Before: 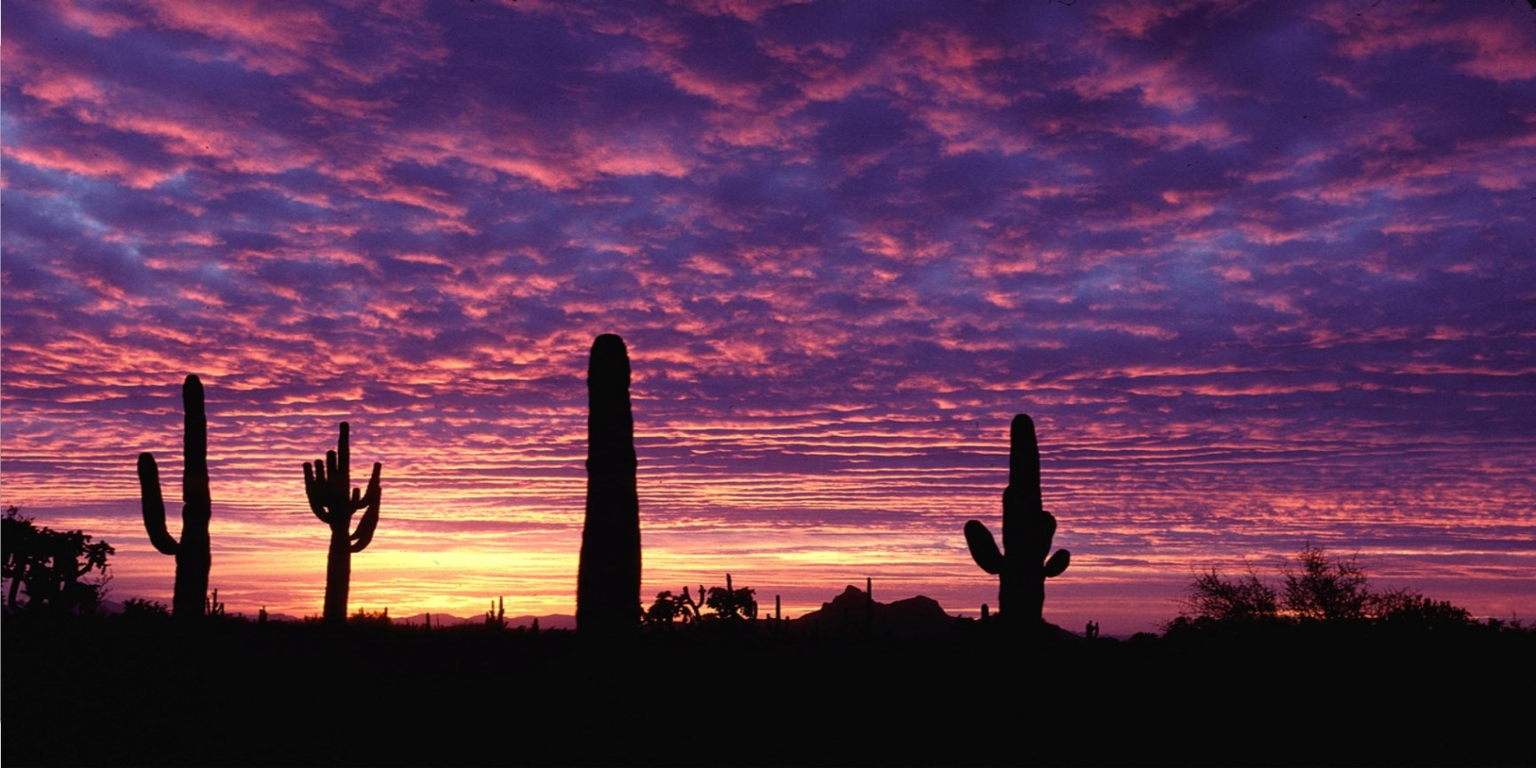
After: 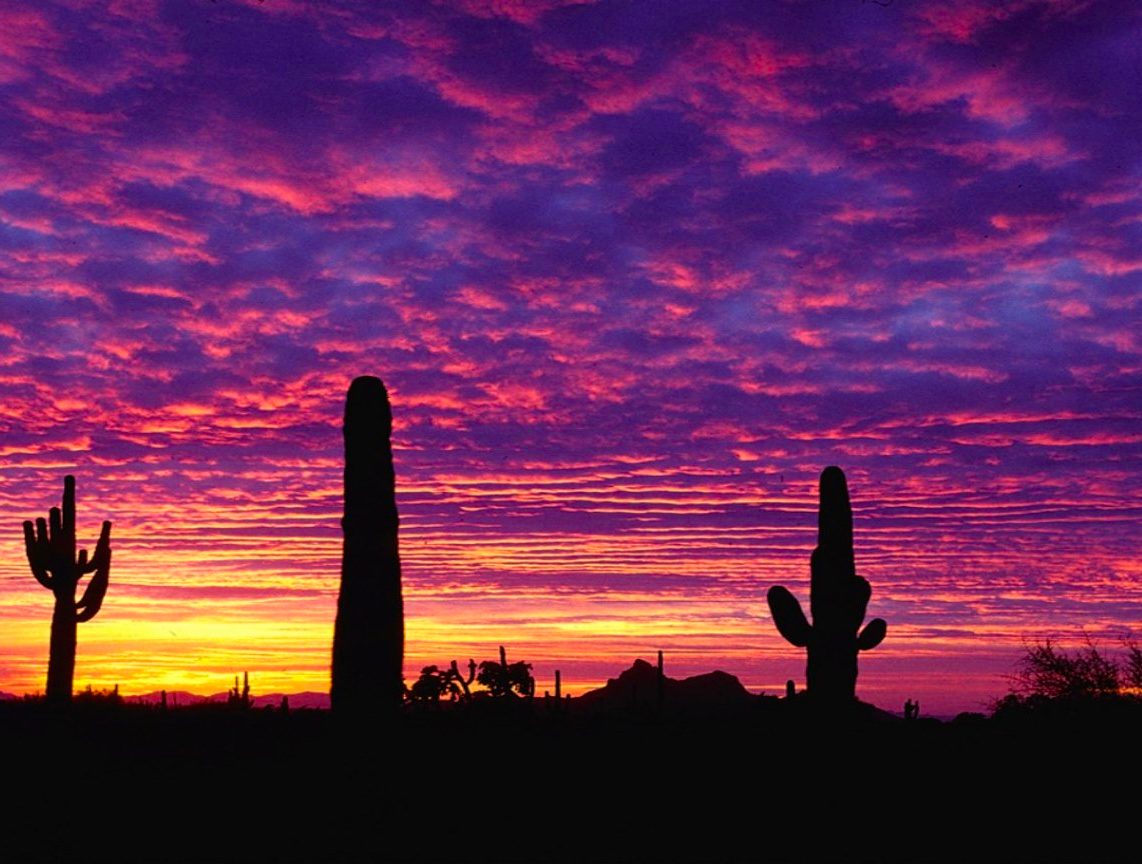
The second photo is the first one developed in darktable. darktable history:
crop and rotate: left 18.442%, right 15.508%
color balance rgb: linear chroma grading › global chroma 15%, perceptual saturation grading › global saturation 30%
